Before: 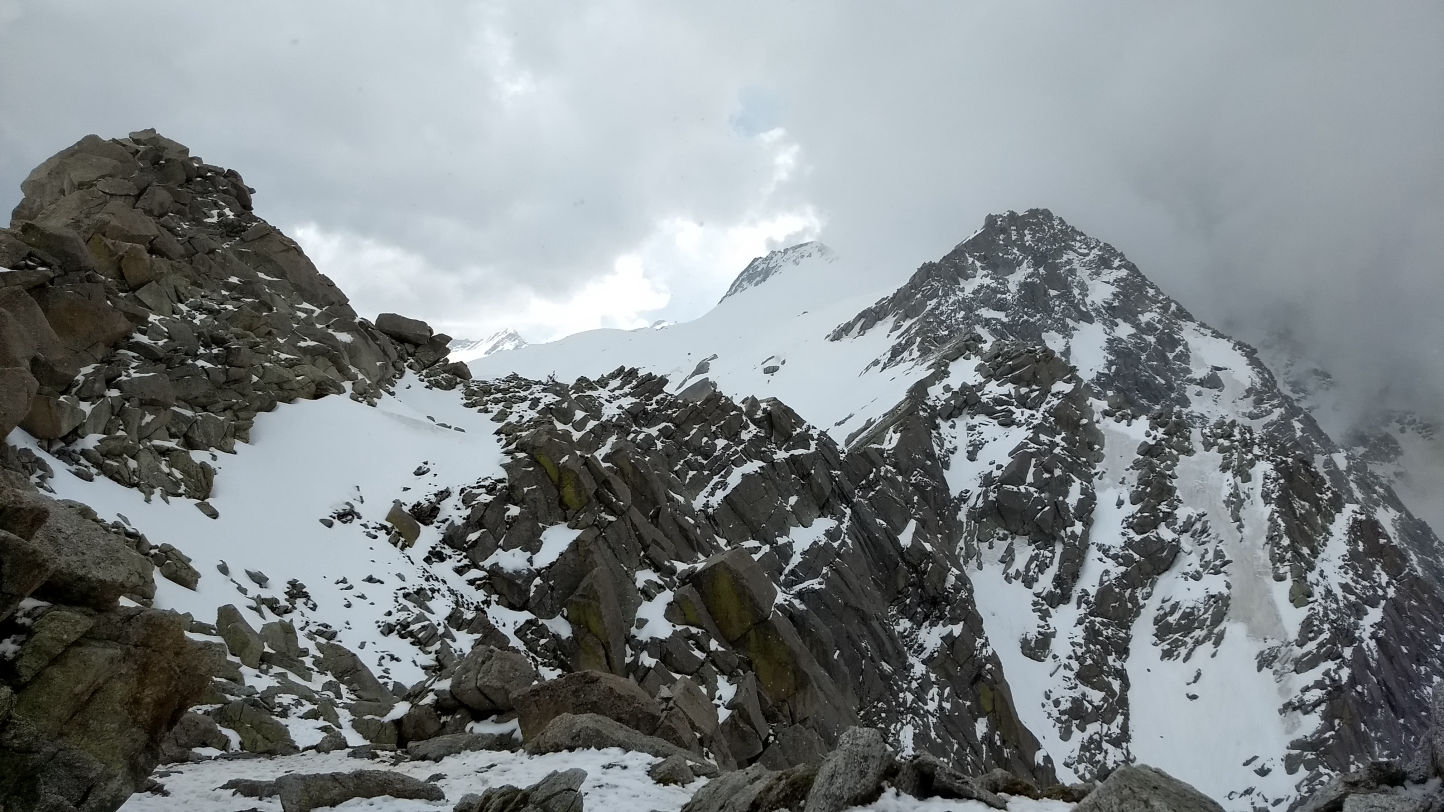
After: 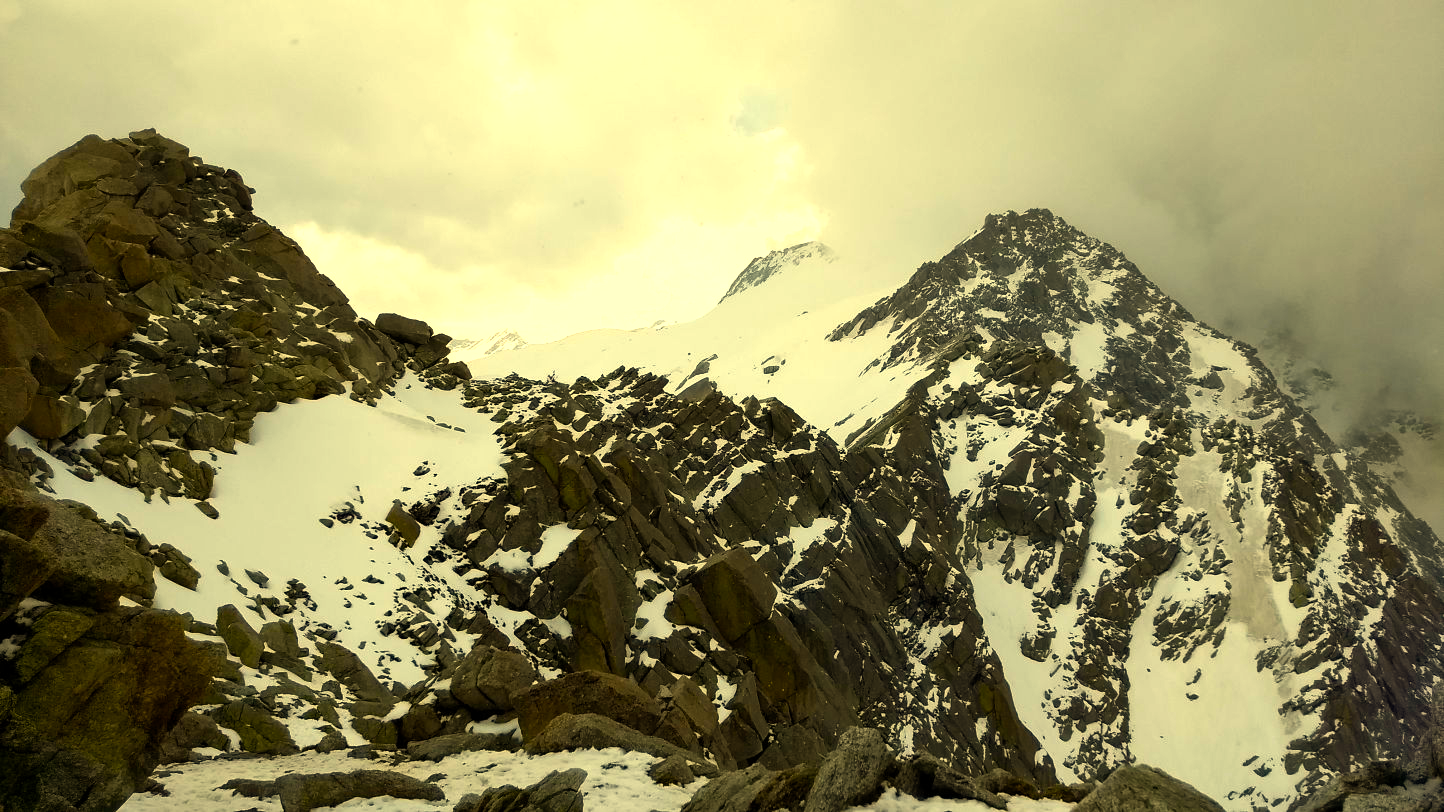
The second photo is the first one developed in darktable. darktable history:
white balance: red 1.08, blue 0.791
color balance rgb: linear chroma grading › global chroma 9%, perceptual saturation grading › global saturation 36%, perceptual saturation grading › shadows 35%, perceptual brilliance grading › global brilliance 15%, perceptual brilliance grading › shadows -35%, global vibrance 15%
